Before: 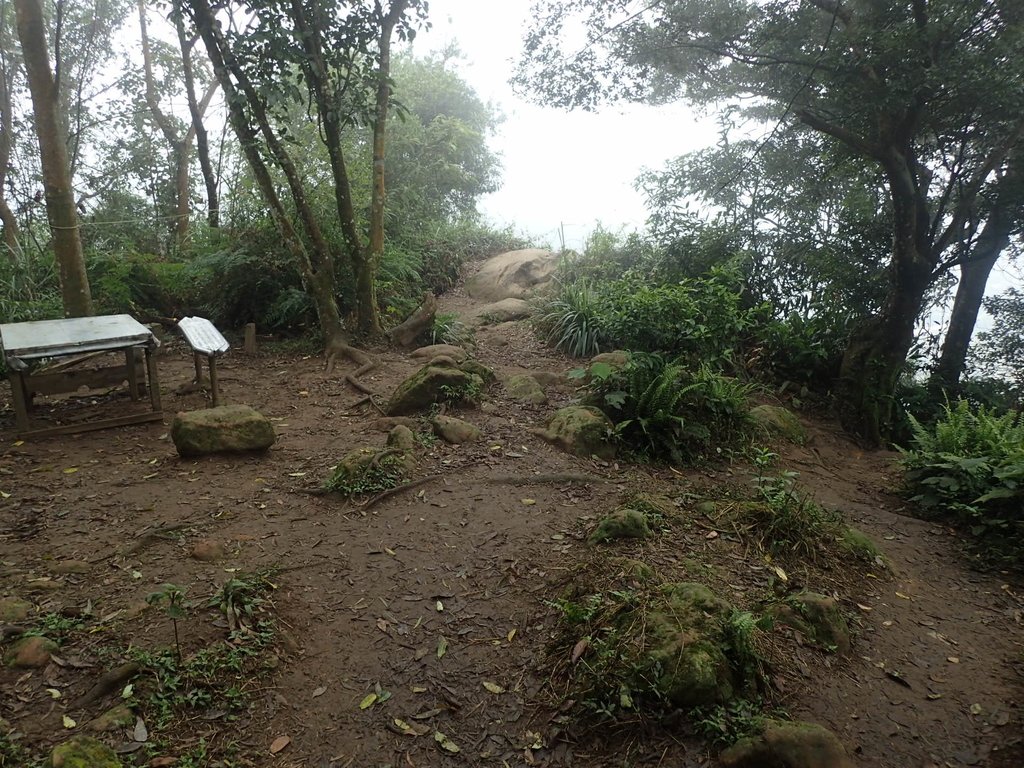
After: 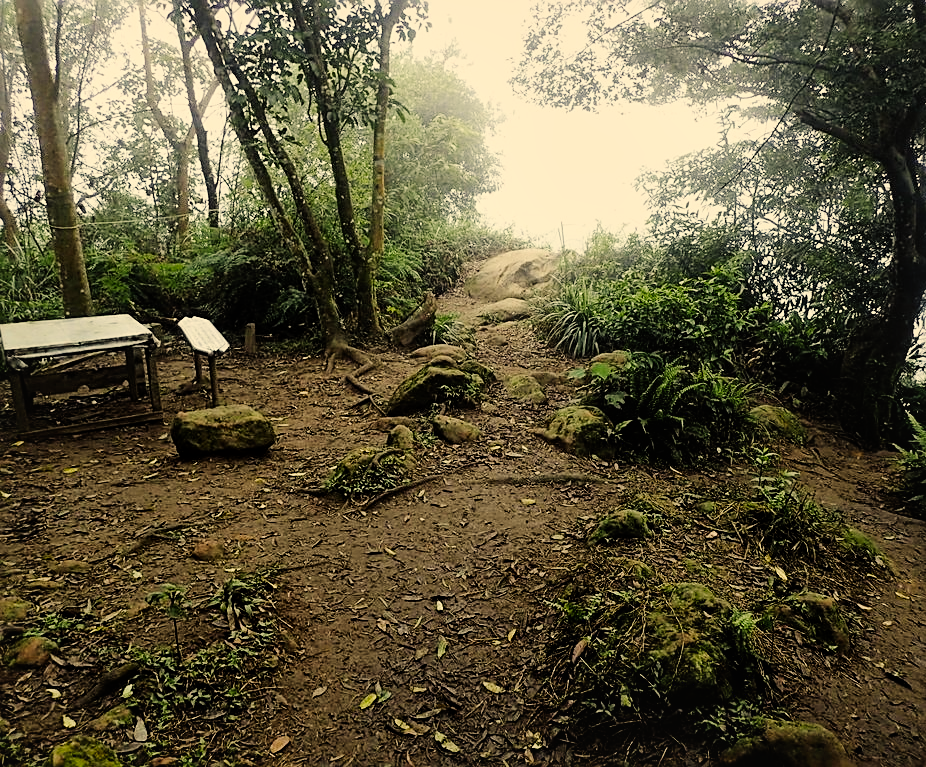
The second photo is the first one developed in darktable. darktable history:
crop: right 9.496%, bottom 0.026%
local contrast: mode bilateral grid, contrast 20, coarseness 50, detail 132%, midtone range 0.2
color correction: highlights a* 2.67, highlights b* 23.04
exposure: black level correction 0.002, compensate highlight preservation false
filmic rgb: black relative exposure -7.65 EV, white relative exposure 4.56 EV, hardness 3.61, contrast 1.053
sharpen: on, module defaults
tone curve: curves: ch0 [(0, 0.023) (0.087, 0.065) (0.184, 0.168) (0.45, 0.54) (0.57, 0.683) (0.722, 0.825) (0.877, 0.948) (1, 1)]; ch1 [(0, 0) (0.388, 0.369) (0.44, 0.44) (0.489, 0.481) (0.534, 0.561) (0.657, 0.659) (1, 1)]; ch2 [(0, 0) (0.353, 0.317) (0.408, 0.427) (0.472, 0.46) (0.5, 0.496) (0.537, 0.534) (0.576, 0.592) (0.625, 0.631) (1, 1)], preserve colors none
